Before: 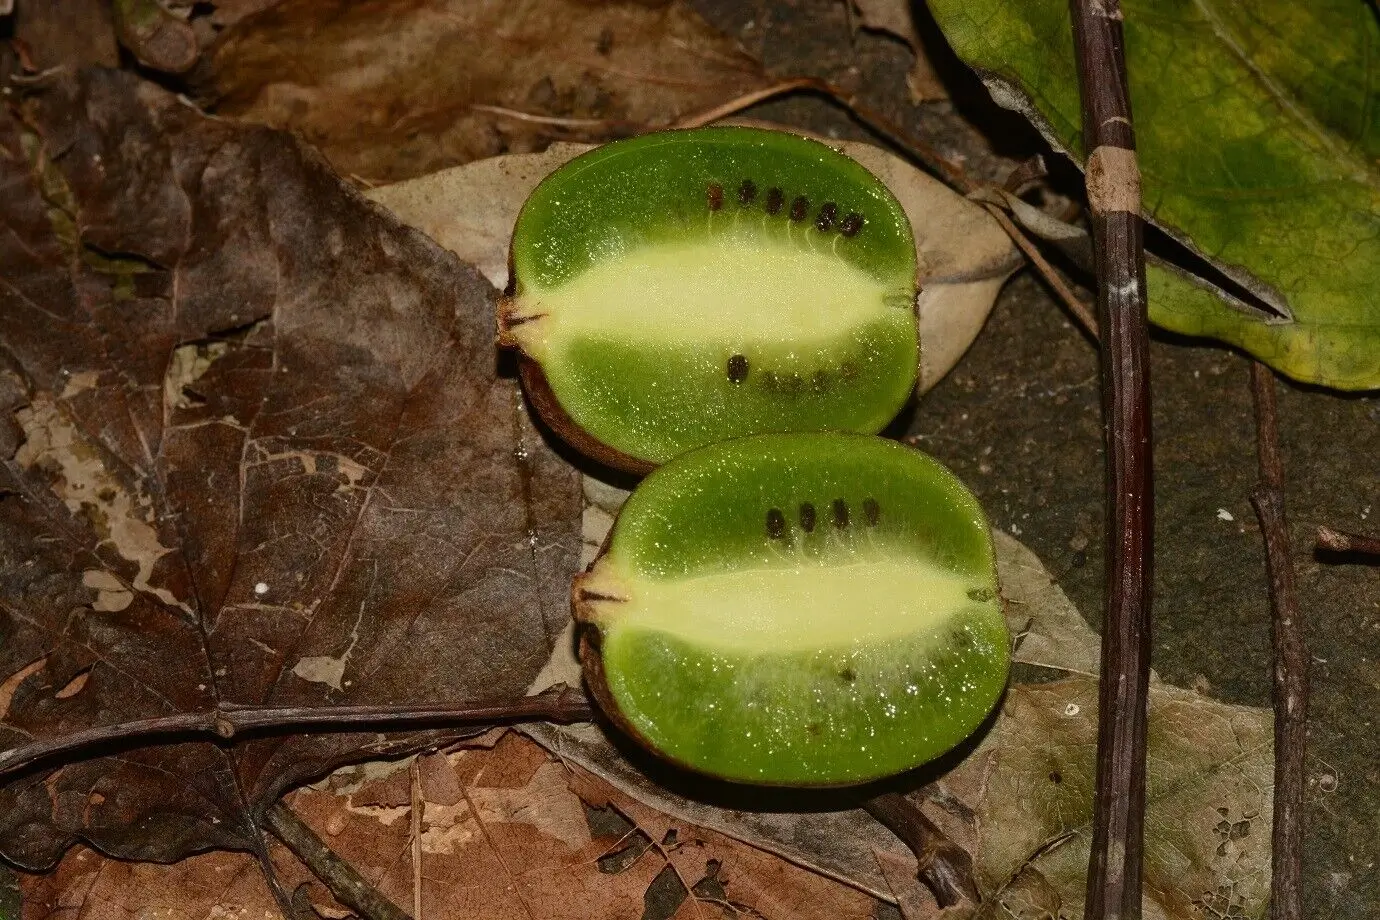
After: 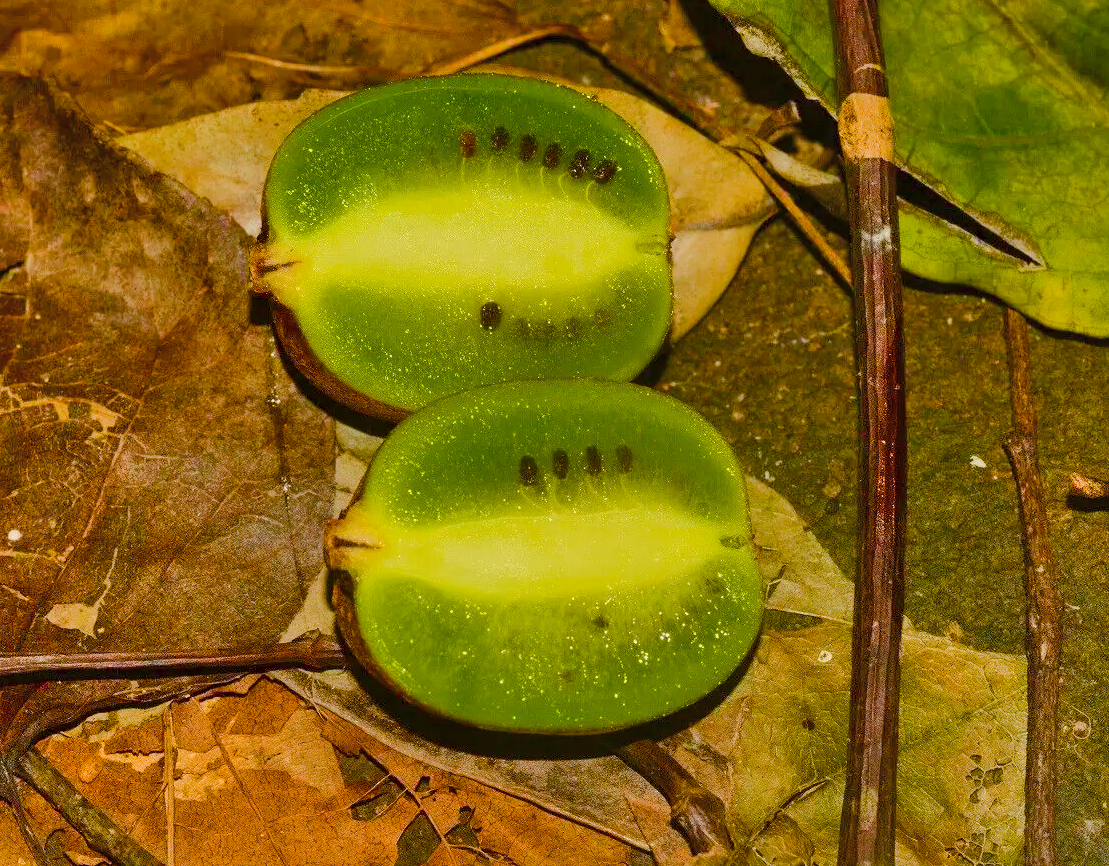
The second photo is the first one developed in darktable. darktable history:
crop and rotate: left 17.902%, top 5.839%, right 1.714%
shadows and highlights: radius 110.26, shadows 50.96, white point adjustment 9.15, highlights -2.5, soften with gaussian
tone equalizer: edges refinement/feathering 500, mask exposure compensation -1.57 EV, preserve details no
color balance rgb: power › hue 61.63°, linear chroma grading › global chroma 40.585%, perceptual saturation grading › global saturation 34.569%, perceptual saturation grading › highlights -25.644%, perceptual saturation grading › shadows 49.293%, contrast -19.501%
